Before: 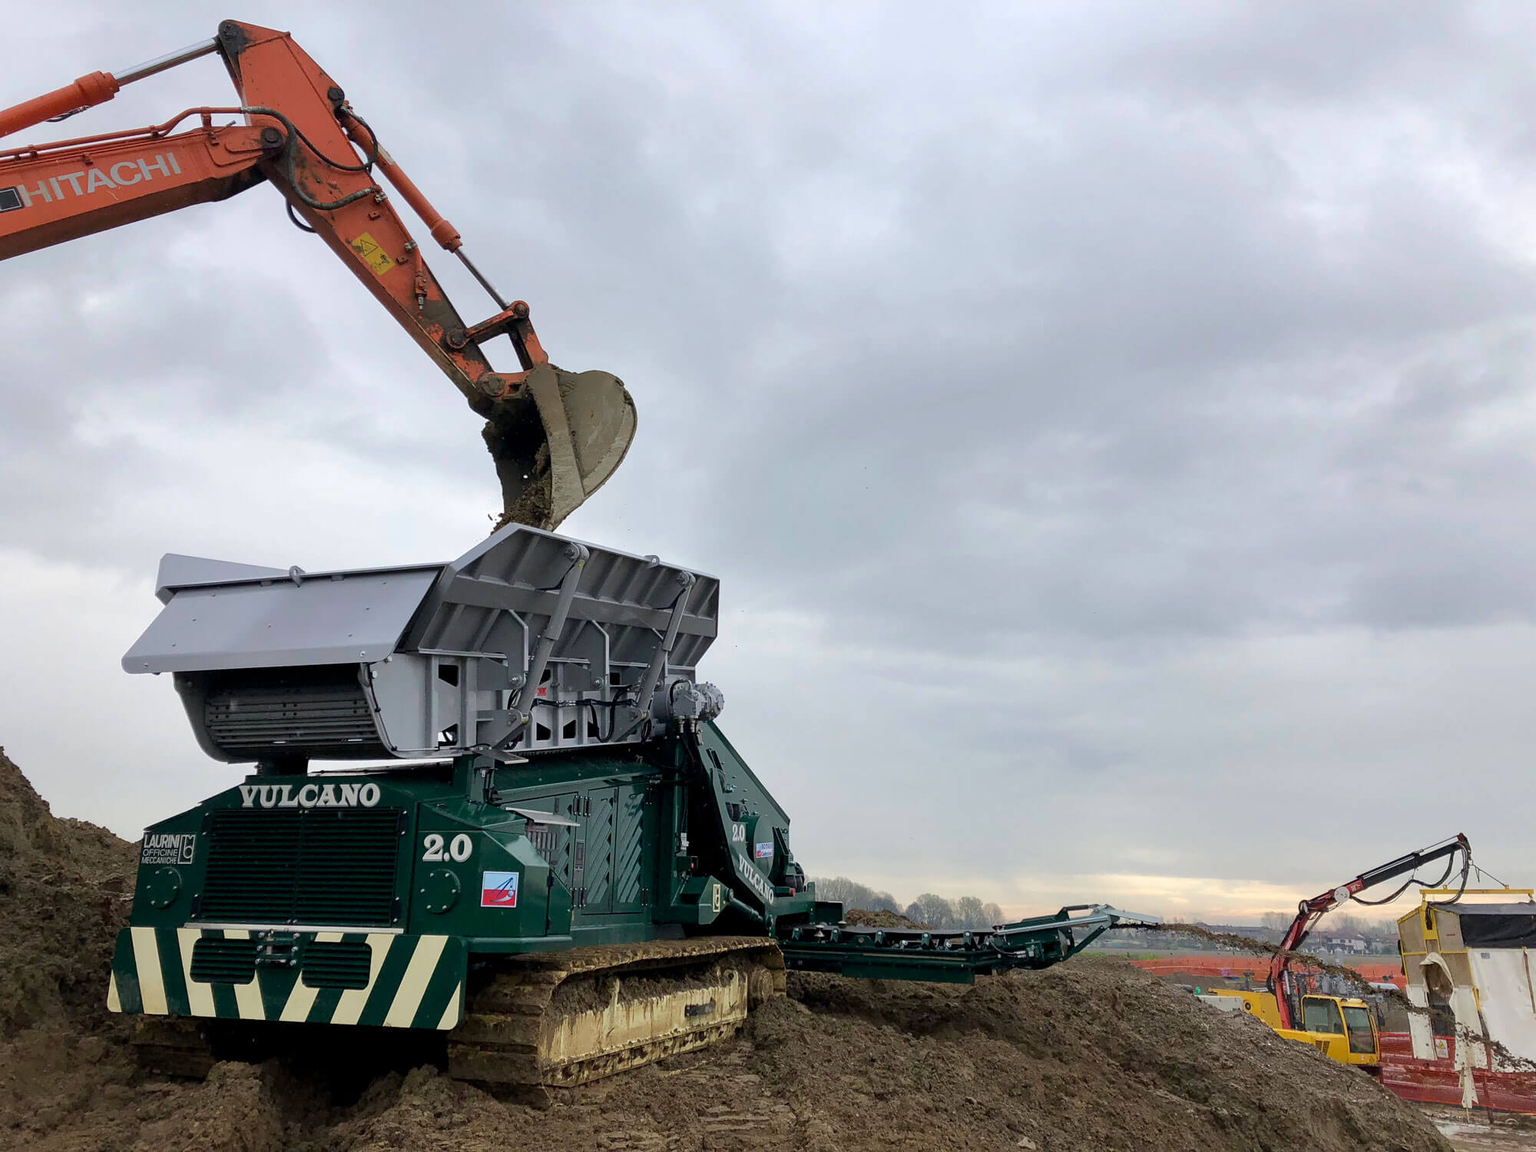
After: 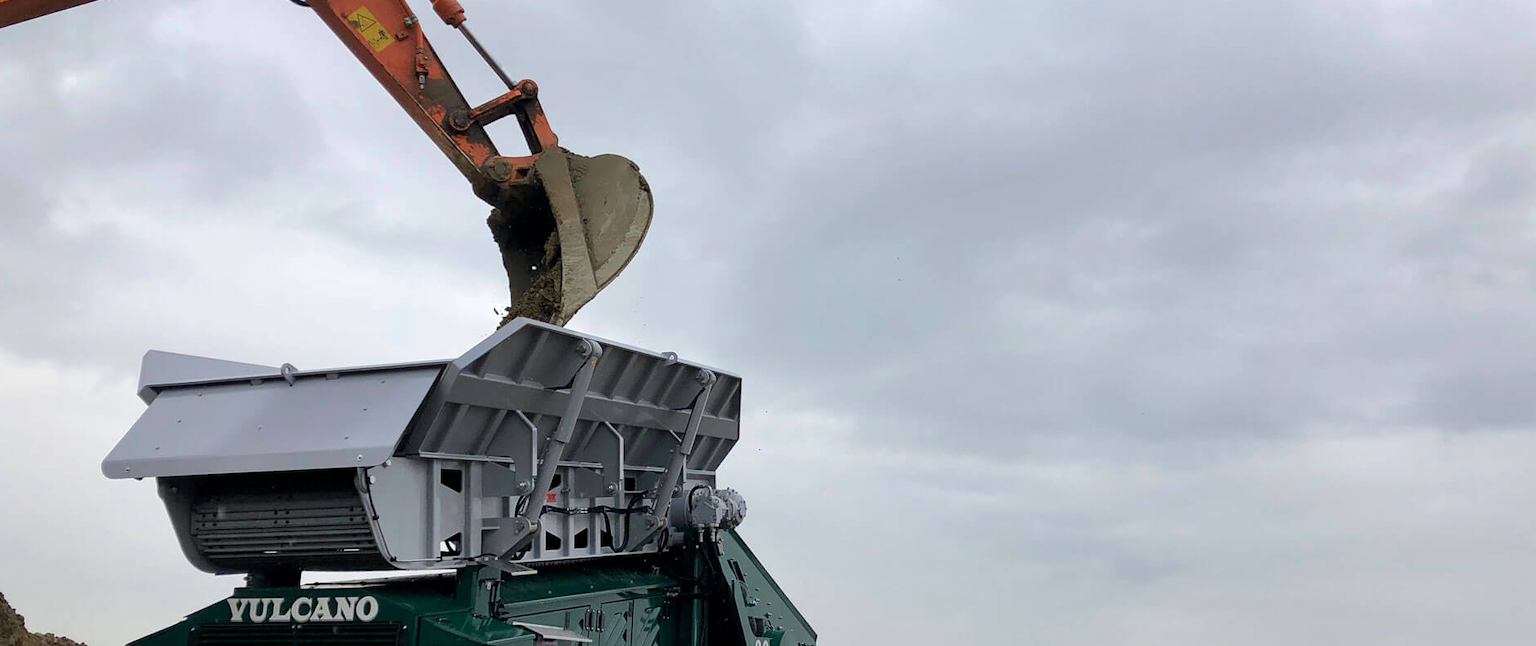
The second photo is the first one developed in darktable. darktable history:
crop: left 1.782%, top 19.677%, right 4.798%, bottom 27.913%
